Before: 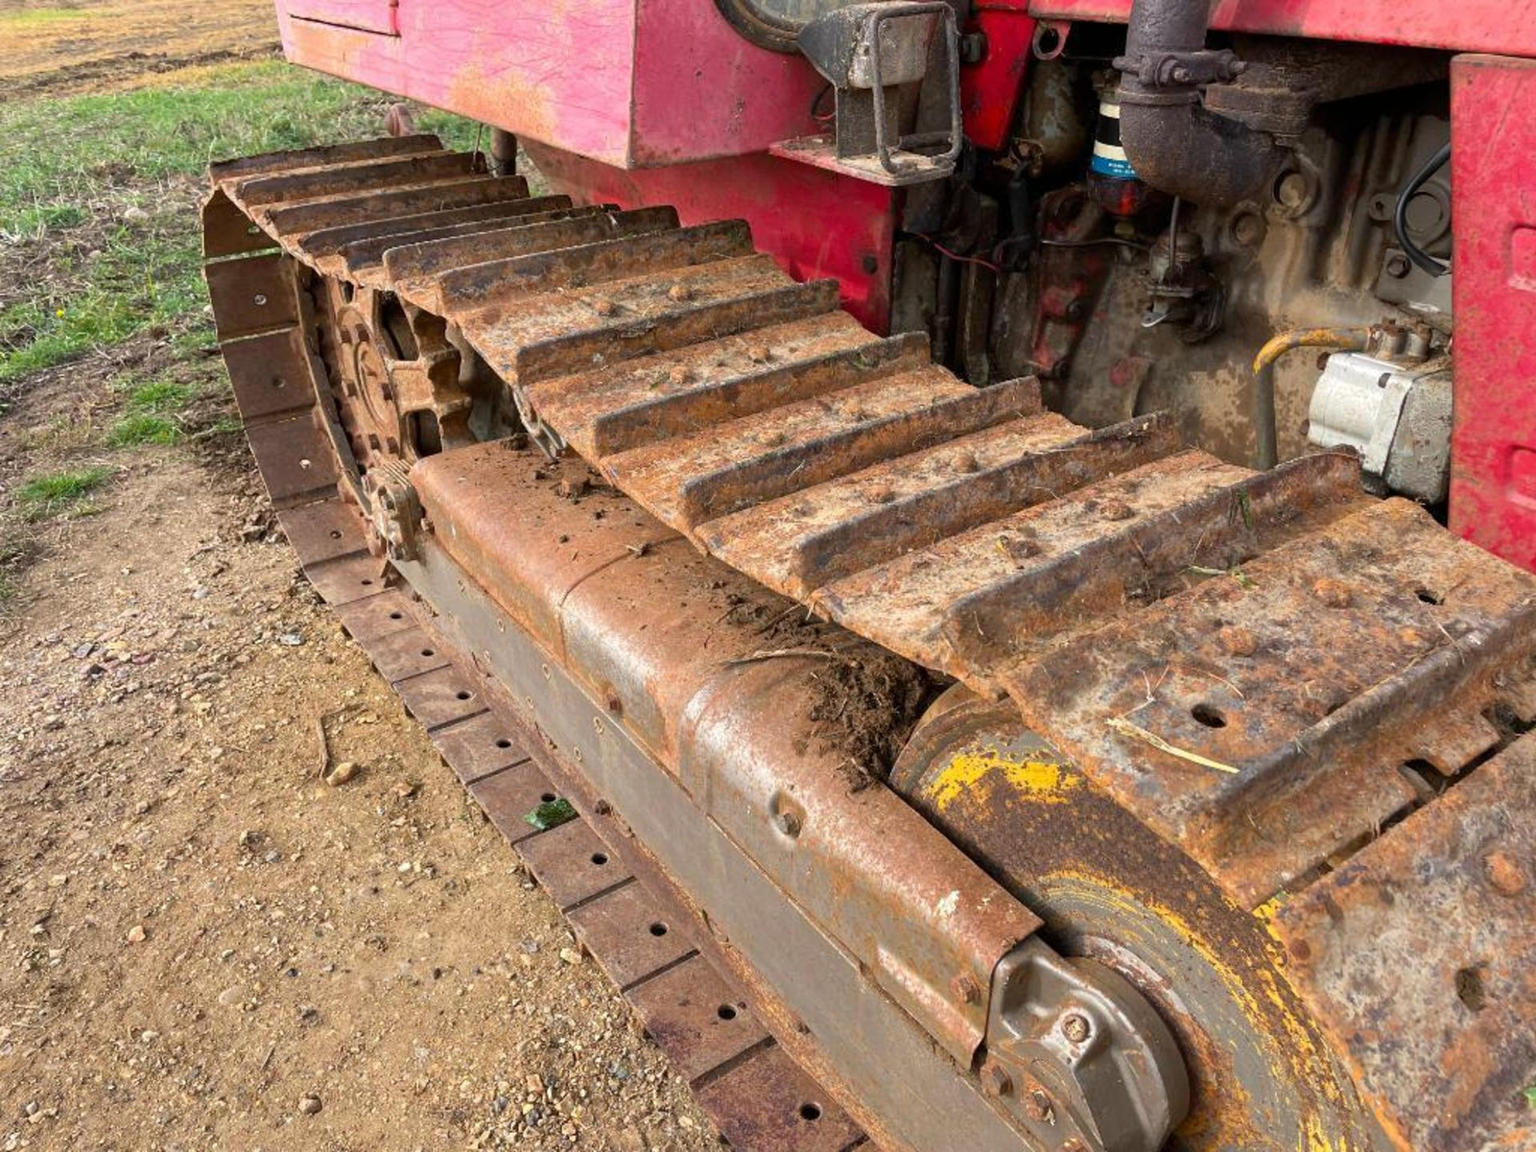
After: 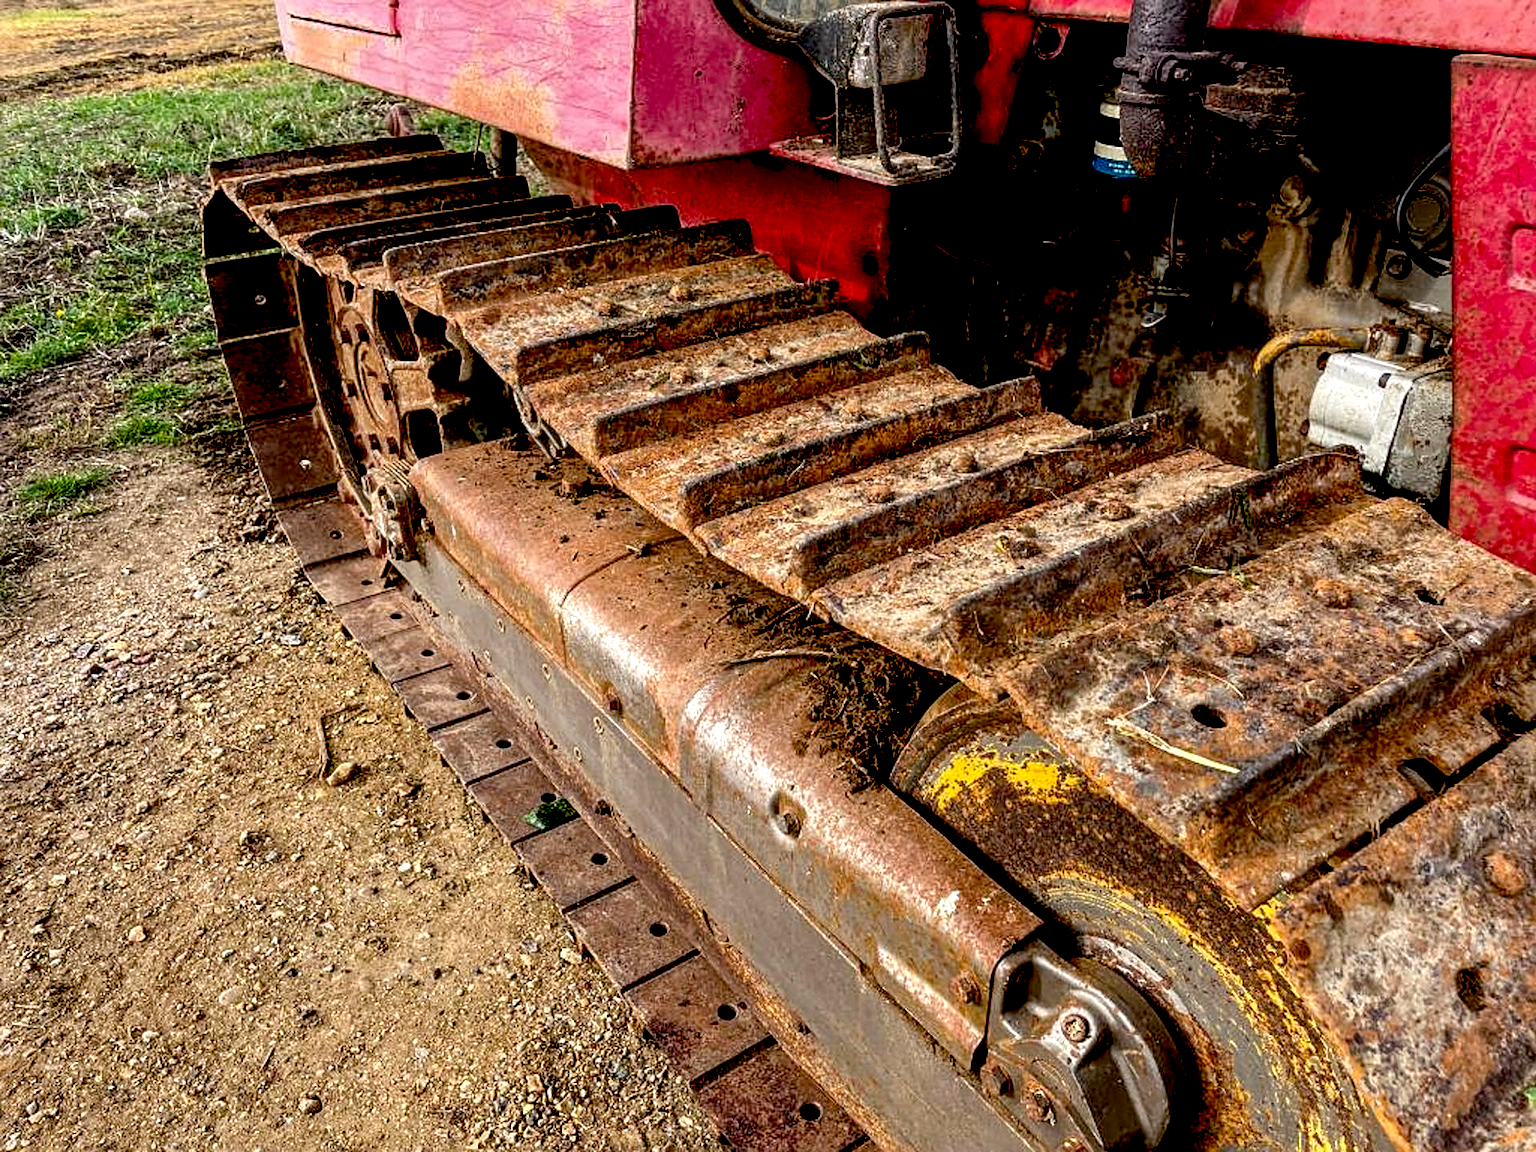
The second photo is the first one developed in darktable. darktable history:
exposure: black level correction 0.056, exposure -0.039 EV, compensate highlight preservation false
sharpen: on, module defaults
local contrast: highlights 60%, shadows 60%, detail 160%
